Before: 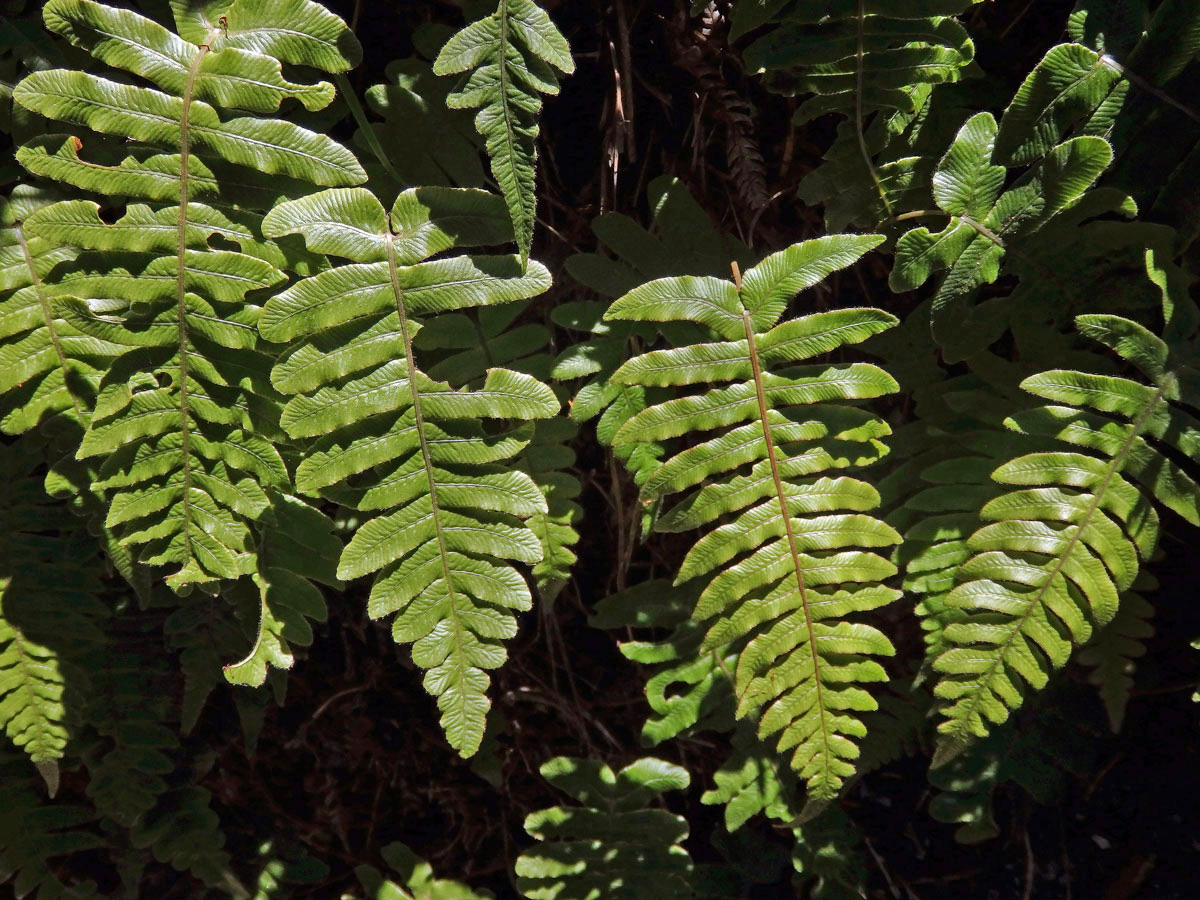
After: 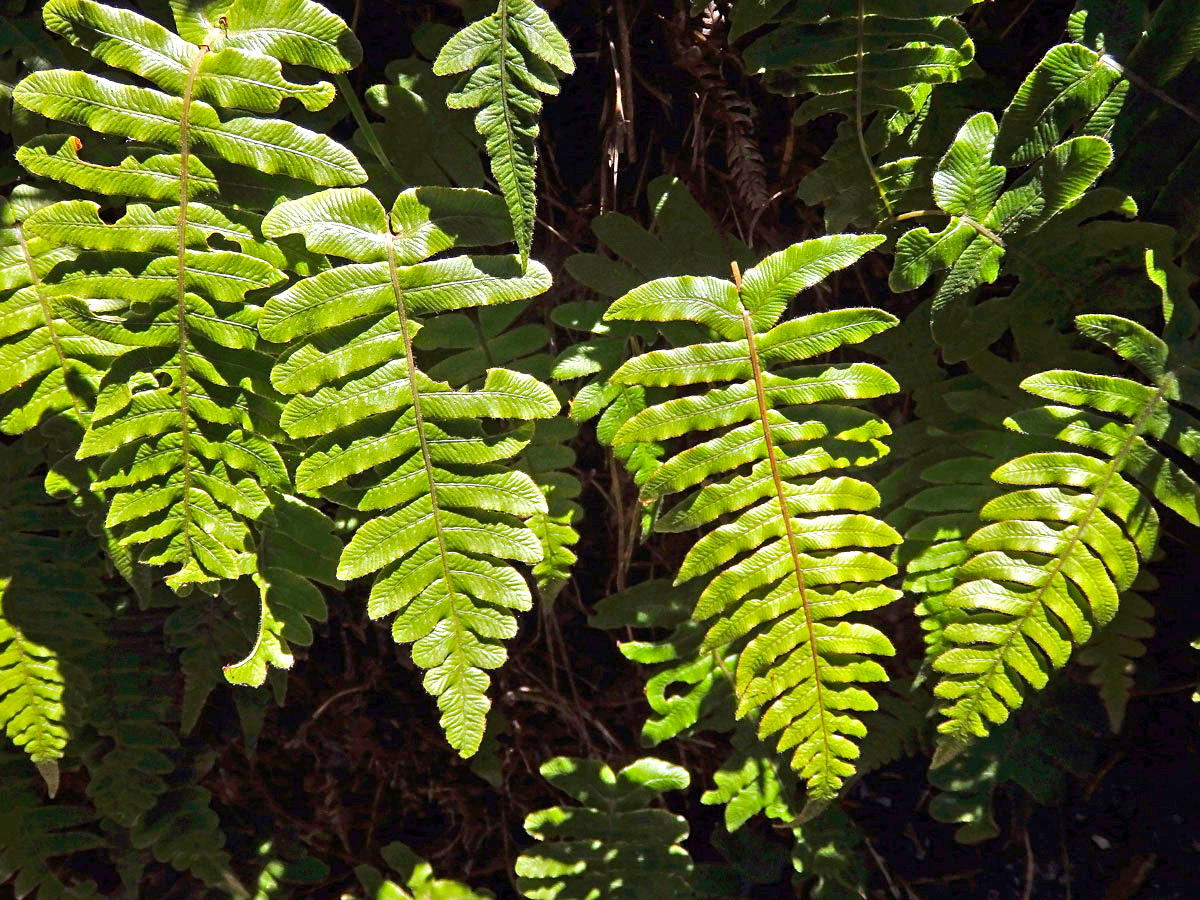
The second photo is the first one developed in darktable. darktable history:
sharpen: amount 0.201
exposure: exposure 0.782 EV, compensate exposure bias true, compensate highlight preservation false
color balance rgb: power › hue 329.68°, perceptual saturation grading › global saturation 14.987%, global vibrance 20%
